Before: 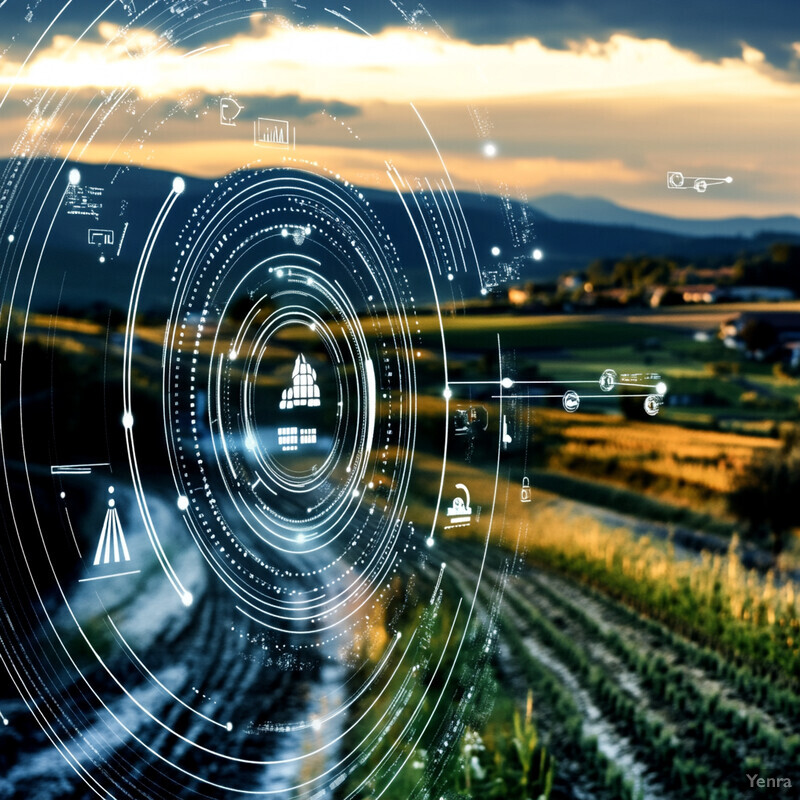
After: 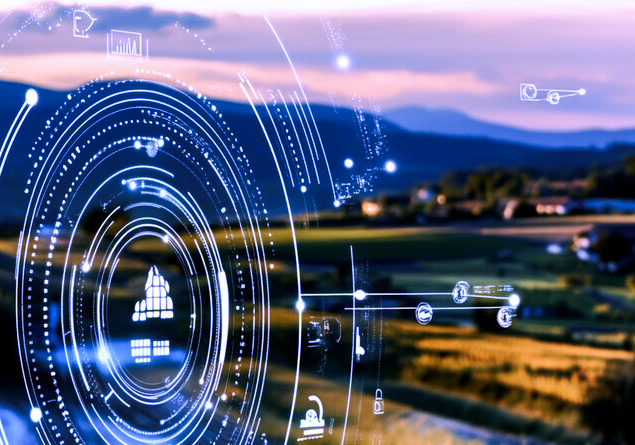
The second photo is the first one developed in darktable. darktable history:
tone curve: curves: ch0 [(0, 0) (0.003, 0.003) (0.011, 0.01) (0.025, 0.023) (0.044, 0.041) (0.069, 0.064) (0.1, 0.092) (0.136, 0.125) (0.177, 0.163) (0.224, 0.207) (0.277, 0.255) (0.335, 0.309) (0.399, 0.375) (0.468, 0.459) (0.543, 0.548) (0.623, 0.629) (0.709, 0.716) (0.801, 0.808) (0.898, 0.911) (1, 1)], preserve colors none
crop: left 18.38%, top 11.092%, right 2.134%, bottom 33.217%
white balance: red 0.98, blue 1.61
